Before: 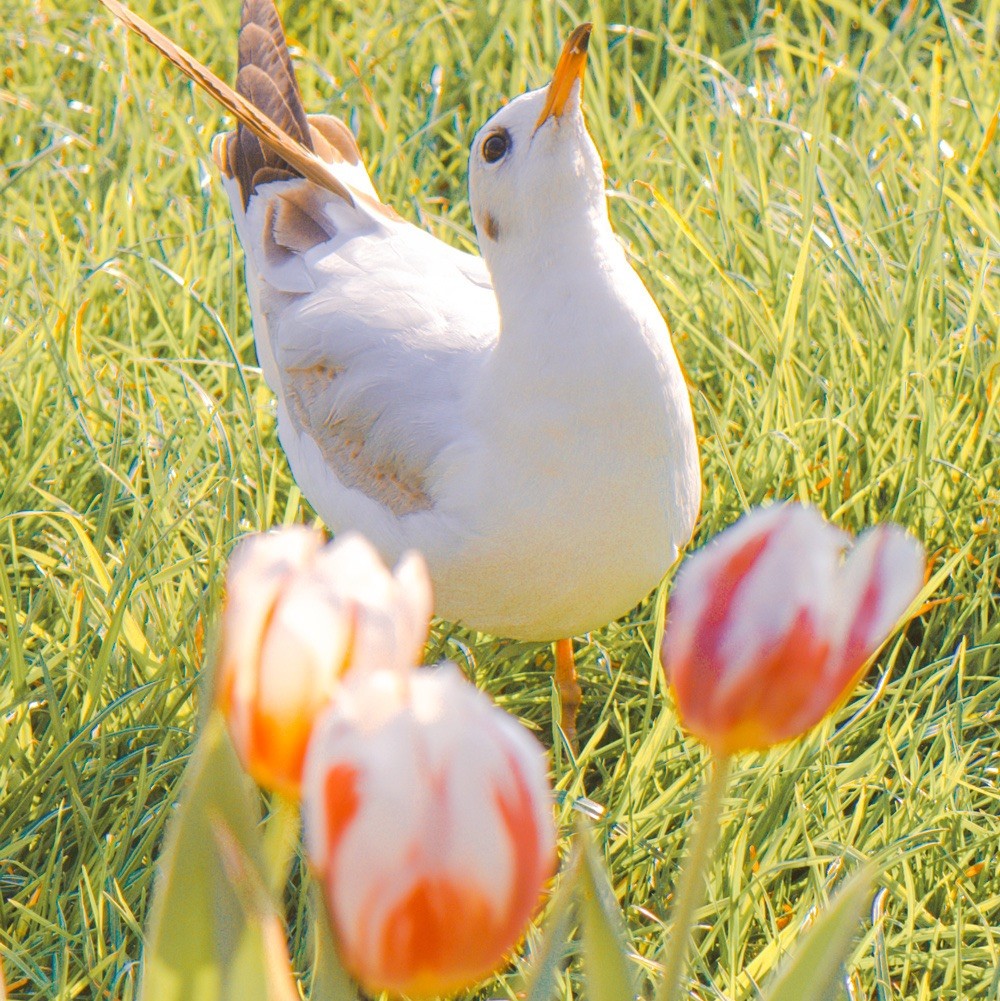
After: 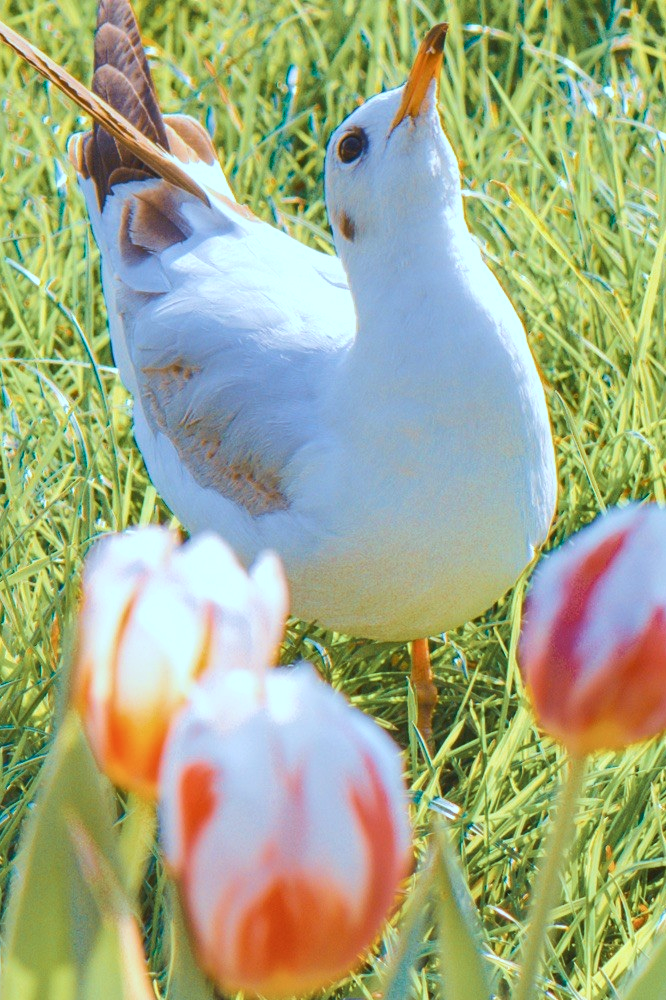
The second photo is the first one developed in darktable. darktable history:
velvia: on, module defaults
shadows and highlights: radius 133.83, soften with gaussian
crop and rotate: left 14.436%, right 18.898%
color correction: highlights a* -9.73, highlights b* -21.22
contrast brightness saturation: contrast 0.1, brightness 0.02, saturation 0.02
